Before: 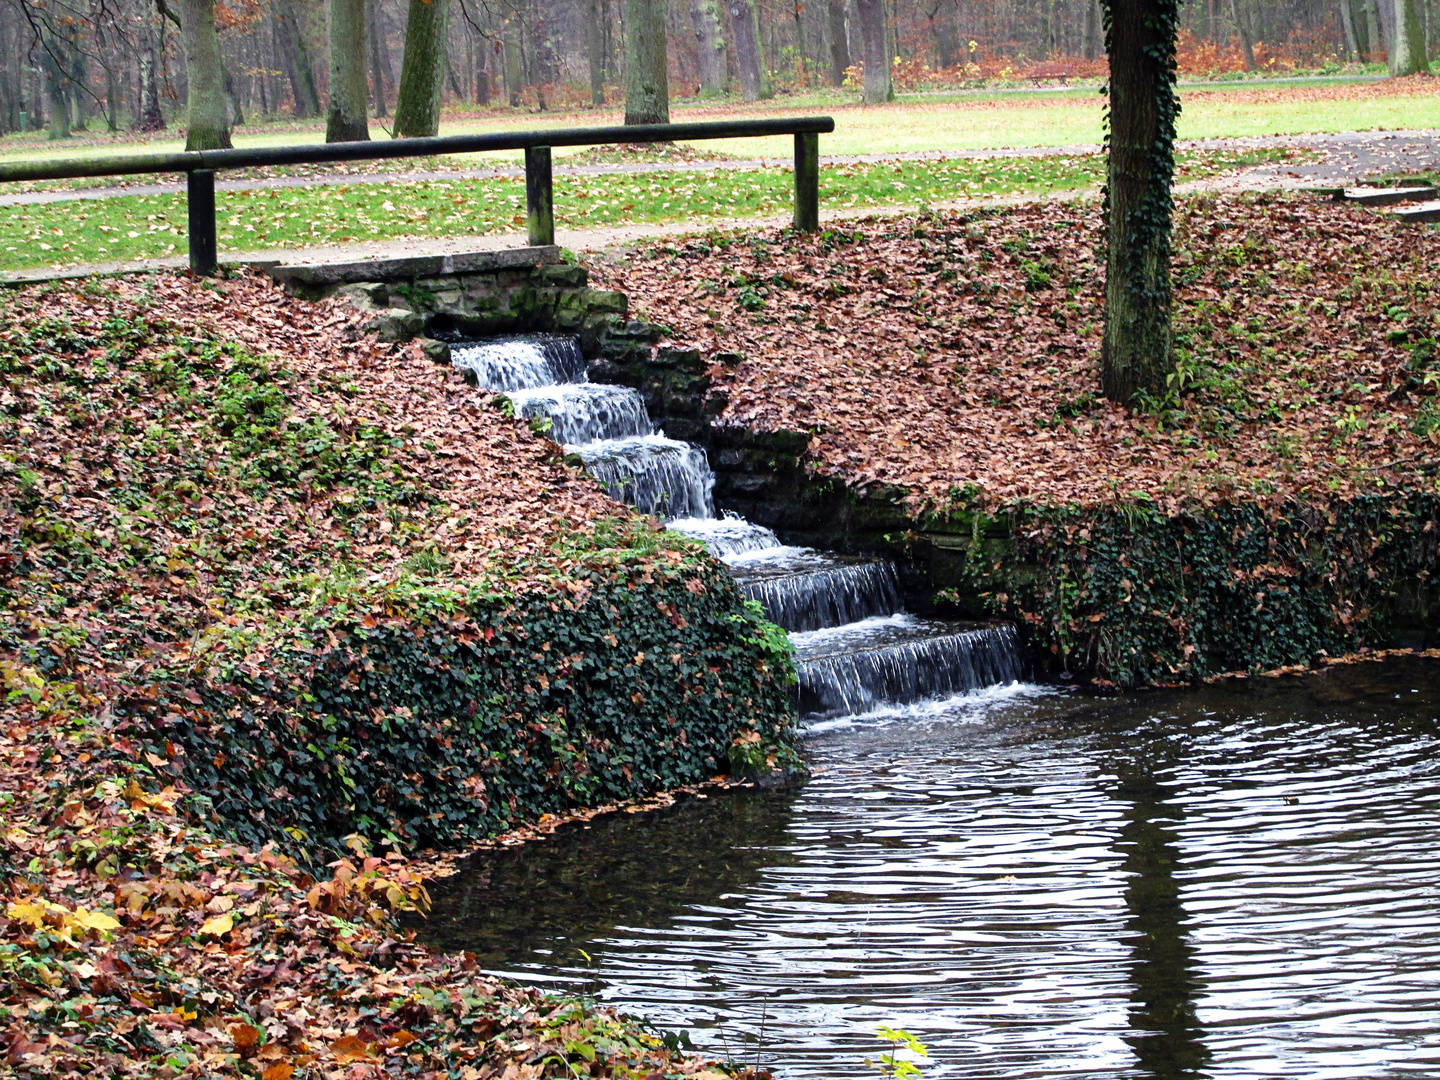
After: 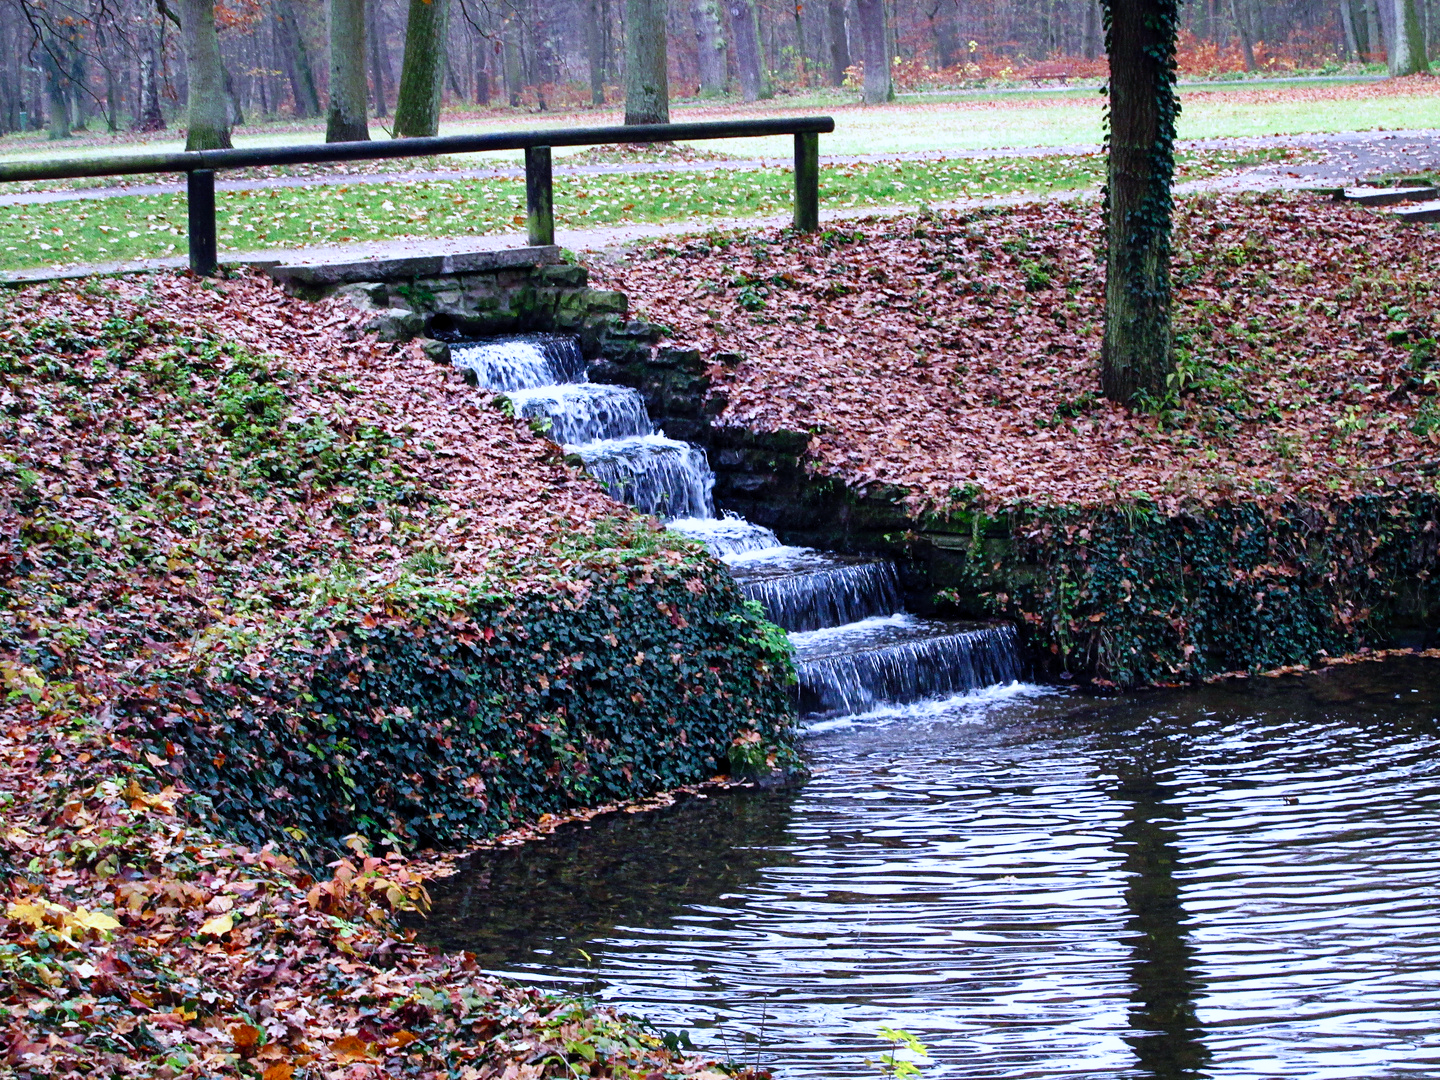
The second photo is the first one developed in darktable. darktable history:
color balance rgb: perceptual saturation grading › global saturation 20%, perceptual saturation grading › highlights -25%, perceptual saturation grading › shadows 25%
color calibration: illuminant as shot in camera, x 0.379, y 0.396, temperature 4138.76 K
